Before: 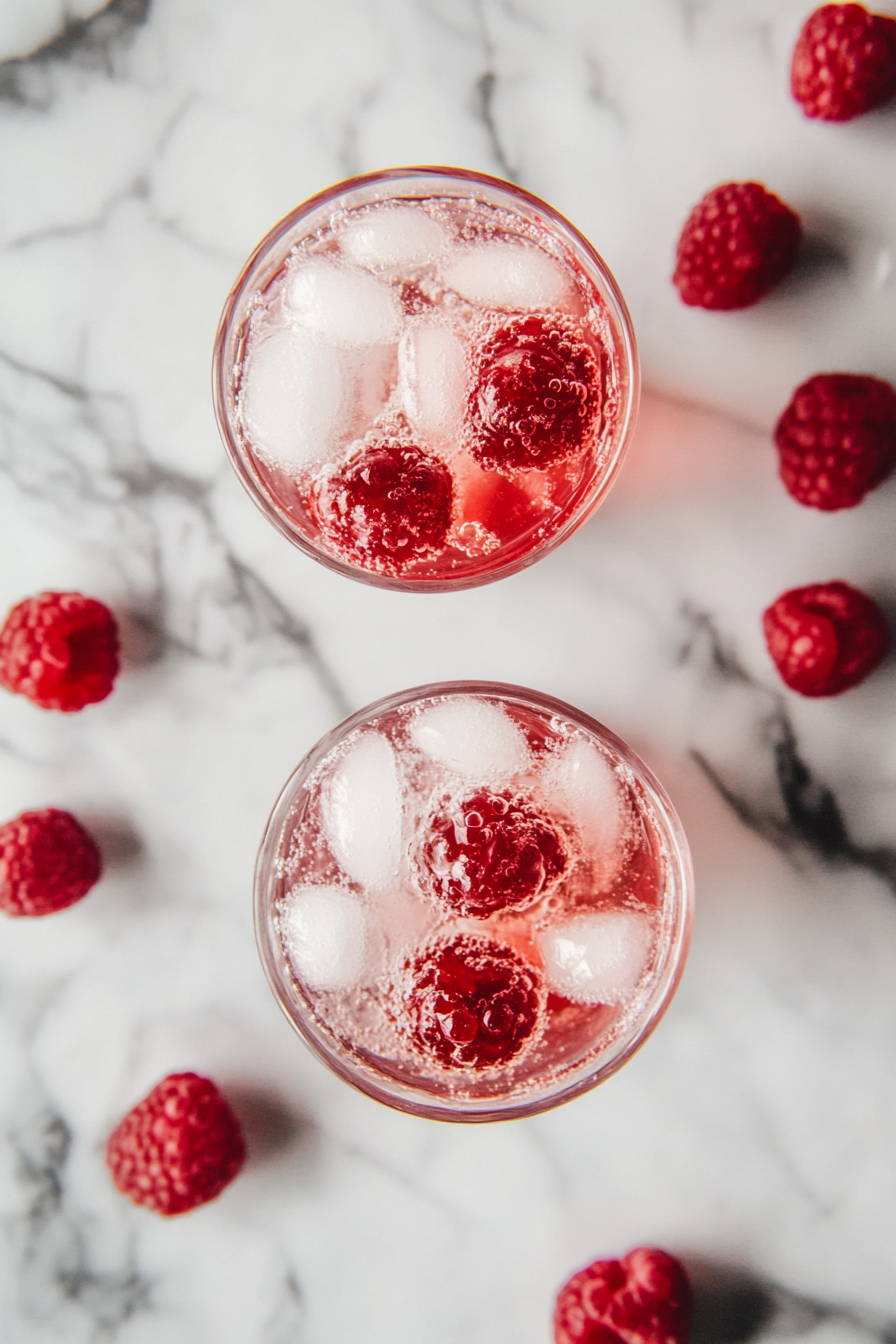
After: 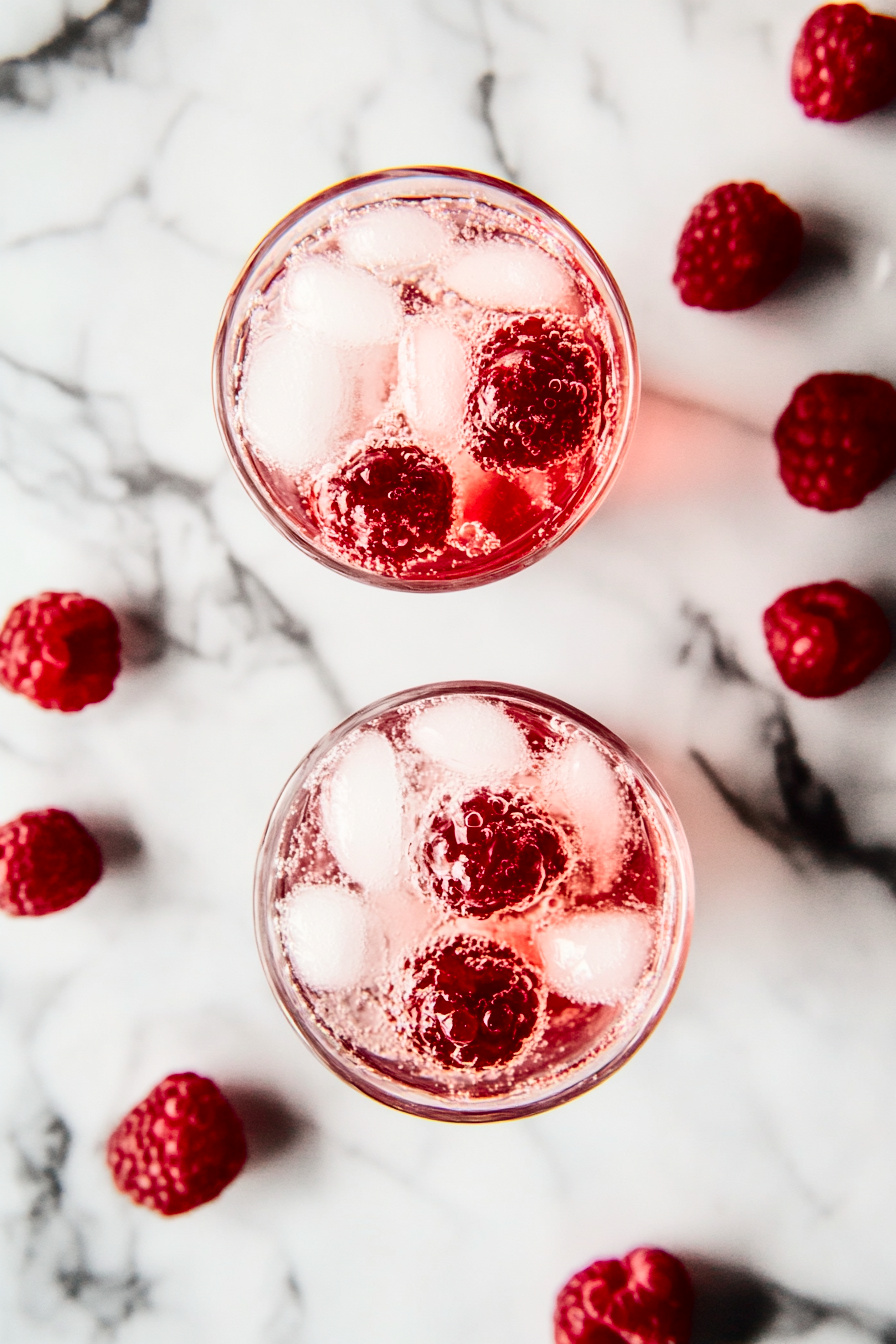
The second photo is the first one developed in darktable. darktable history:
contrast brightness saturation: contrast 0.304, brightness -0.067, saturation 0.171
